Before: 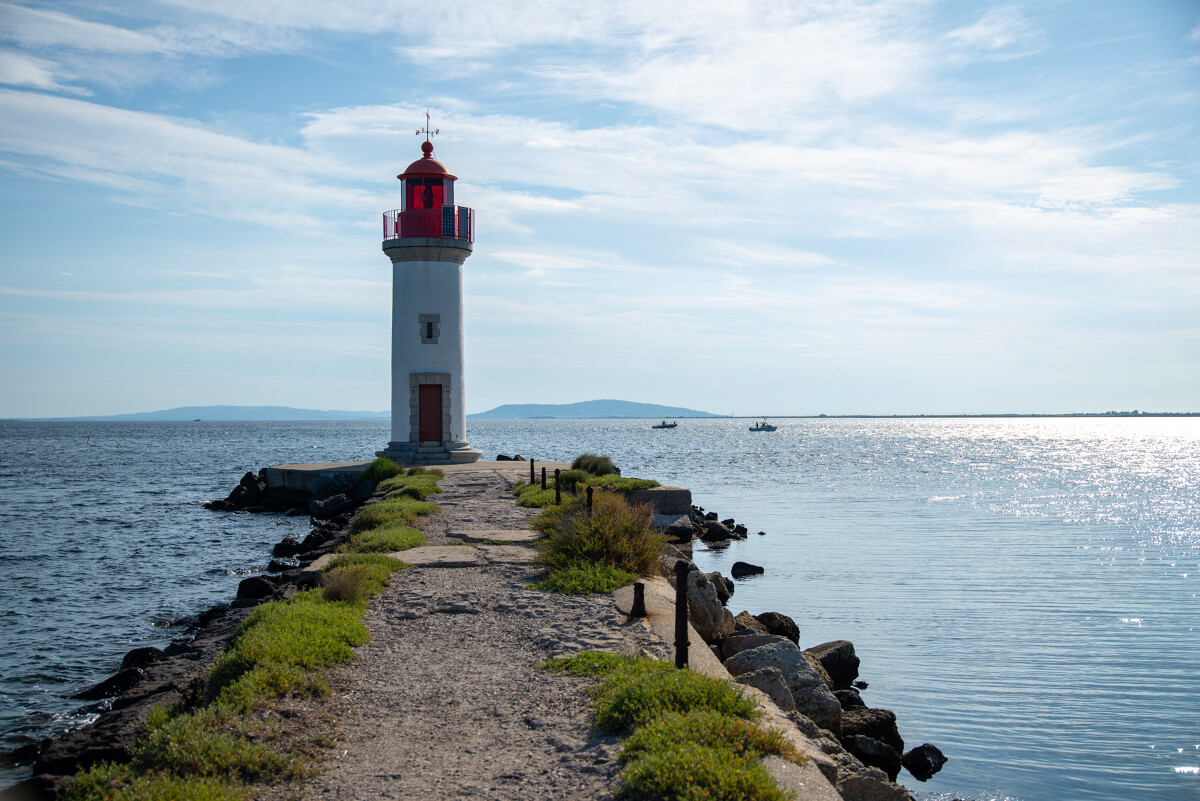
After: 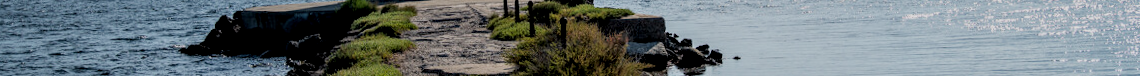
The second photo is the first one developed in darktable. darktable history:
filmic rgb: black relative exposure -7.15 EV, white relative exposure 5.36 EV, hardness 3.02
rotate and perspective: rotation -2.12°, lens shift (vertical) 0.009, lens shift (horizontal) -0.008, automatic cropping original format, crop left 0.036, crop right 0.964, crop top 0.05, crop bottom 0.959
crop and rotate: top 59.084%, bottom 30.916%
local contrast: highlights 59%, detail 145%
